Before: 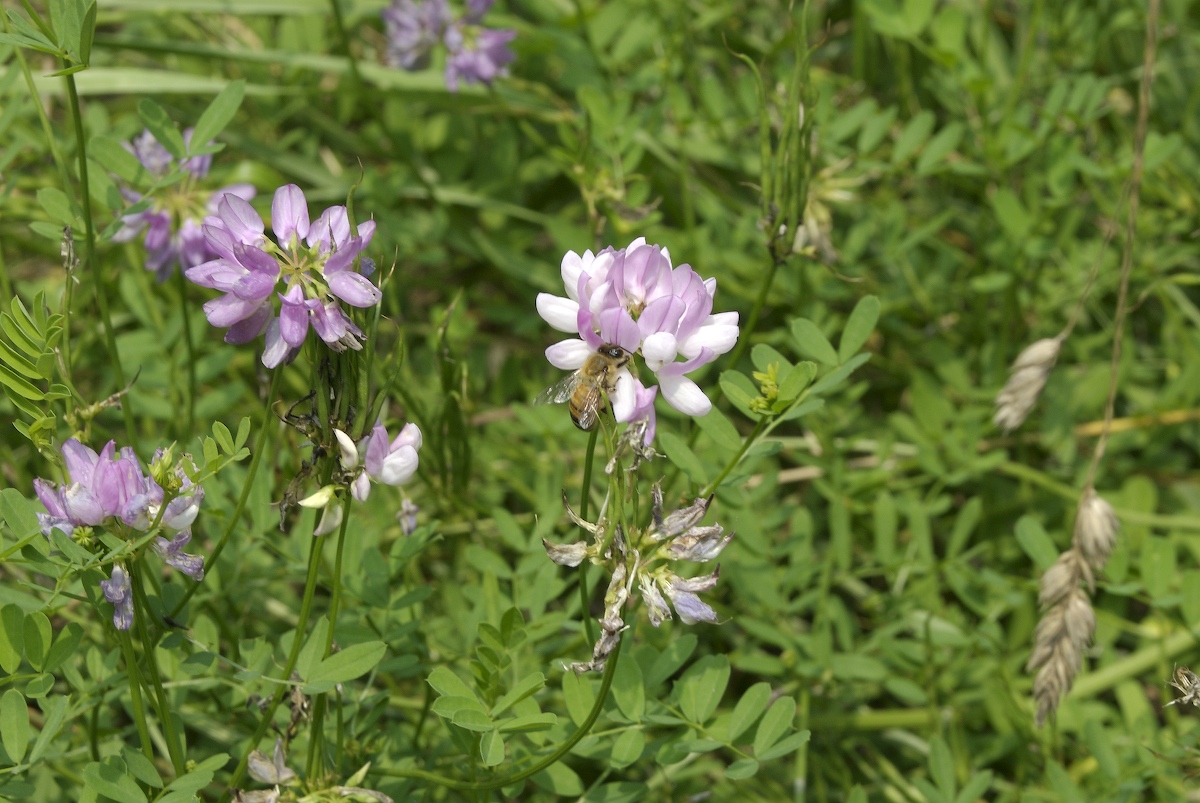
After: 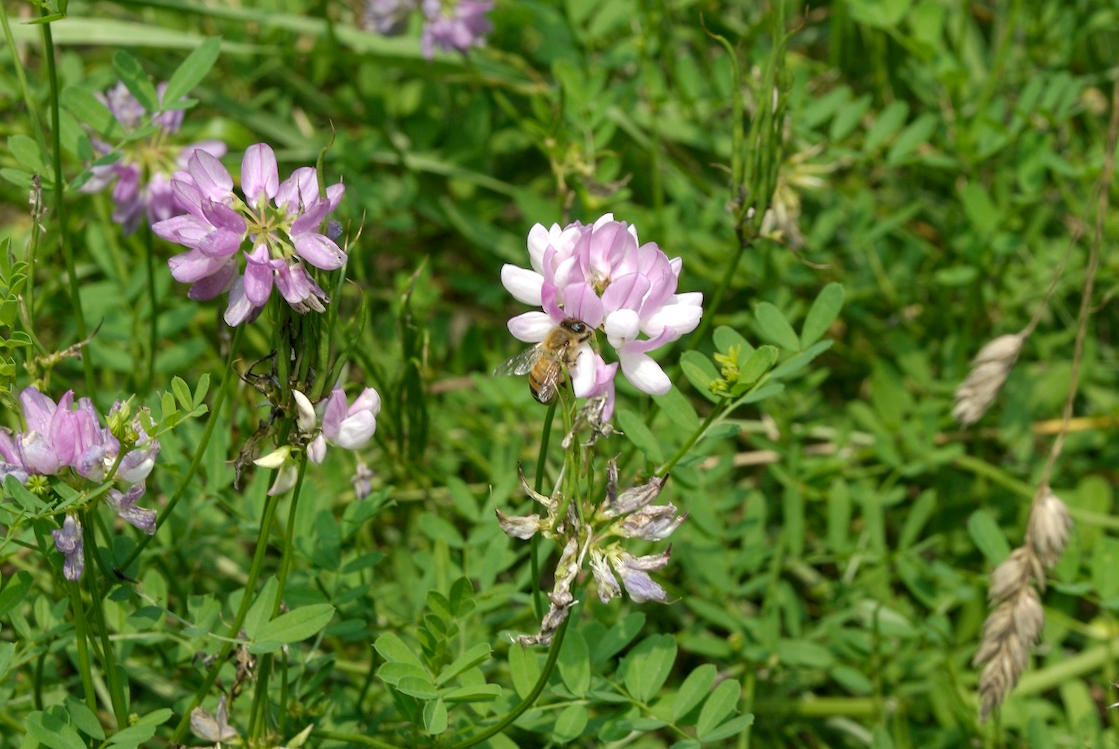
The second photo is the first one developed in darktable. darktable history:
local contrast: highlights 102%, shadows 101%, detail 120%, midtone range 0.2
tone equalizer: -7 EV 0.126 EV, edges refinement/feathering 500, mask exposure compensation -1.57 EV, preserve details no
crop and rotate: angle -2.81°
